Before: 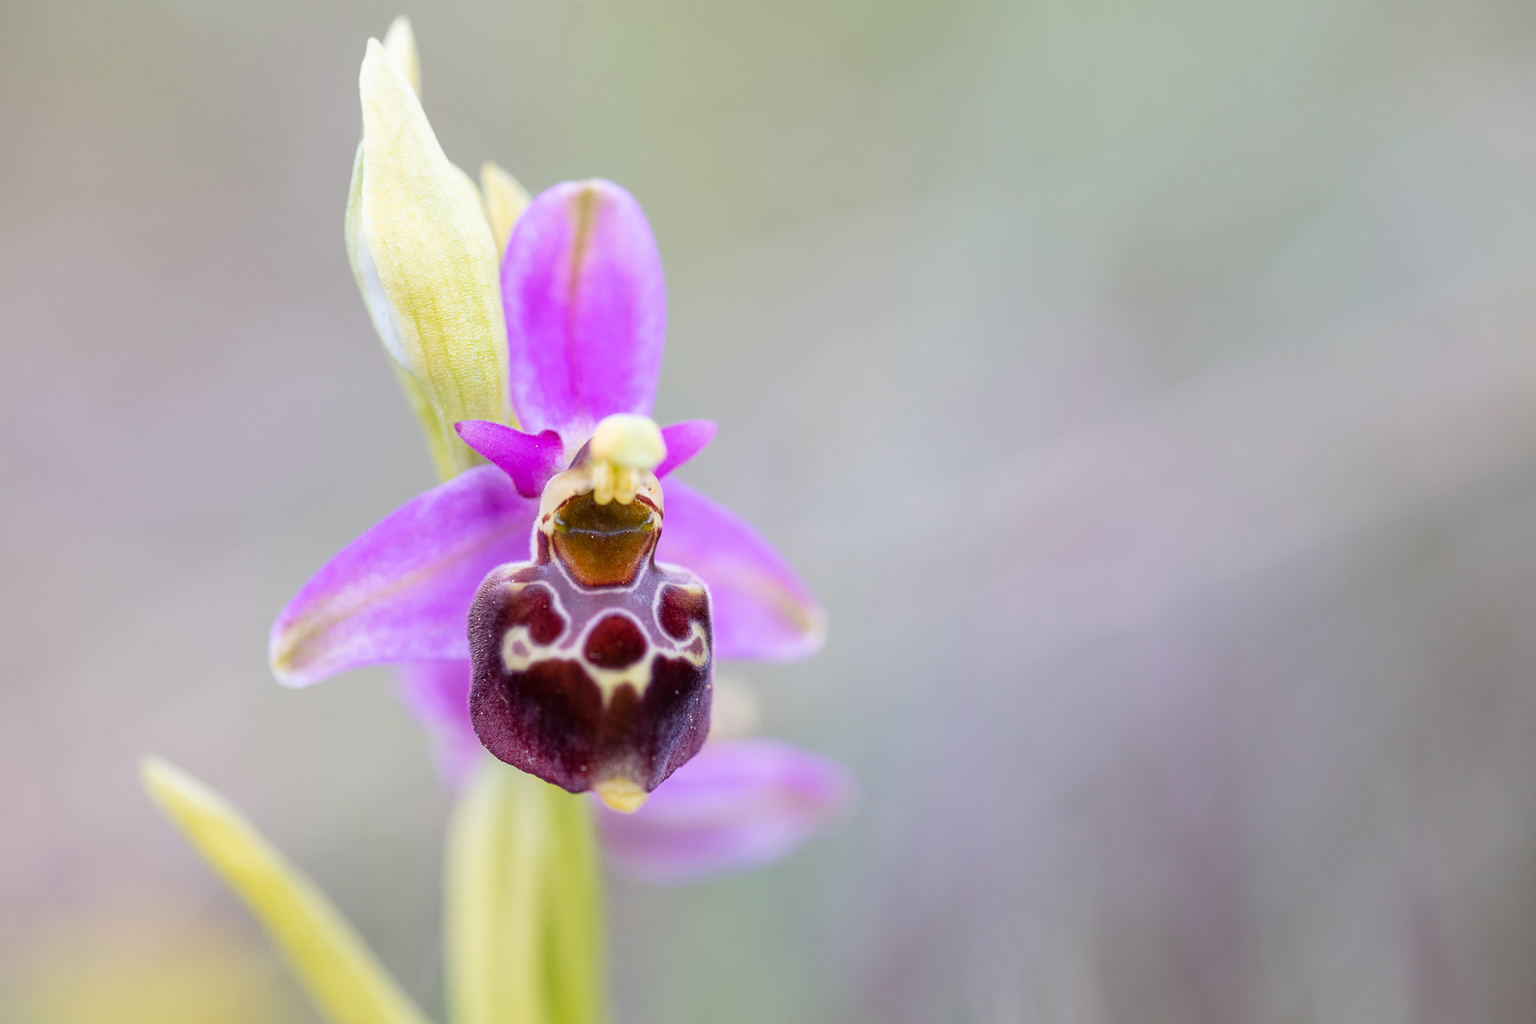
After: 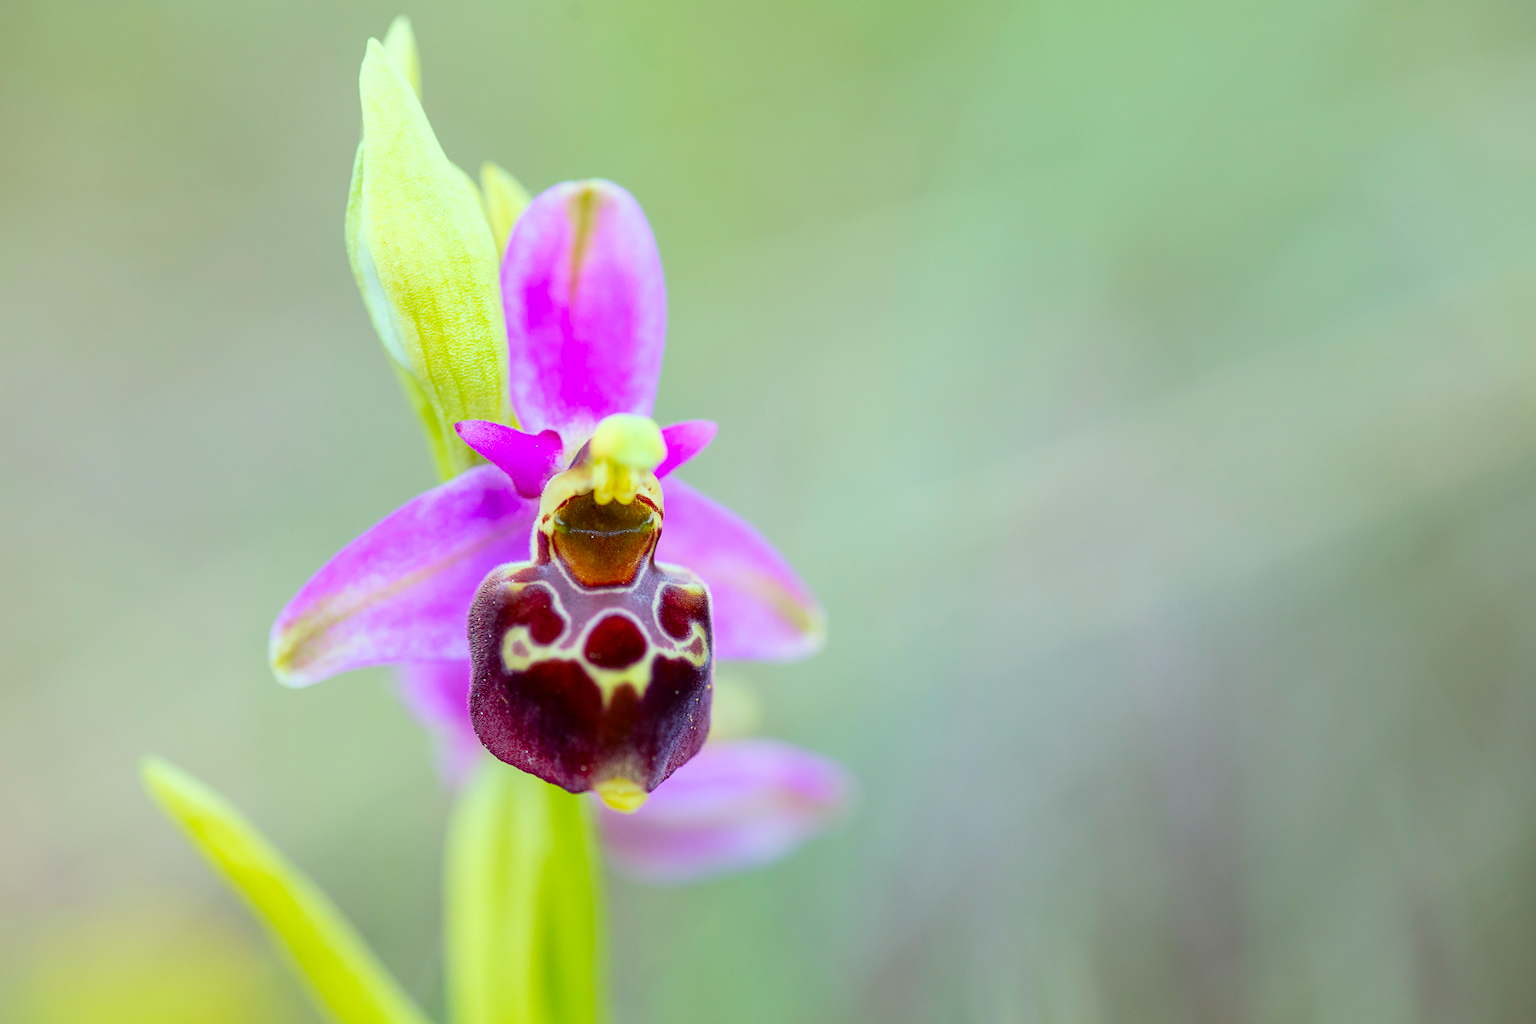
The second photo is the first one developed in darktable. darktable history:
contrast brightness saturation: contrast 0.11, saturation -0.17
color correction: highlights a* -10.77, highlights b* 9.8, saturation 1.72
